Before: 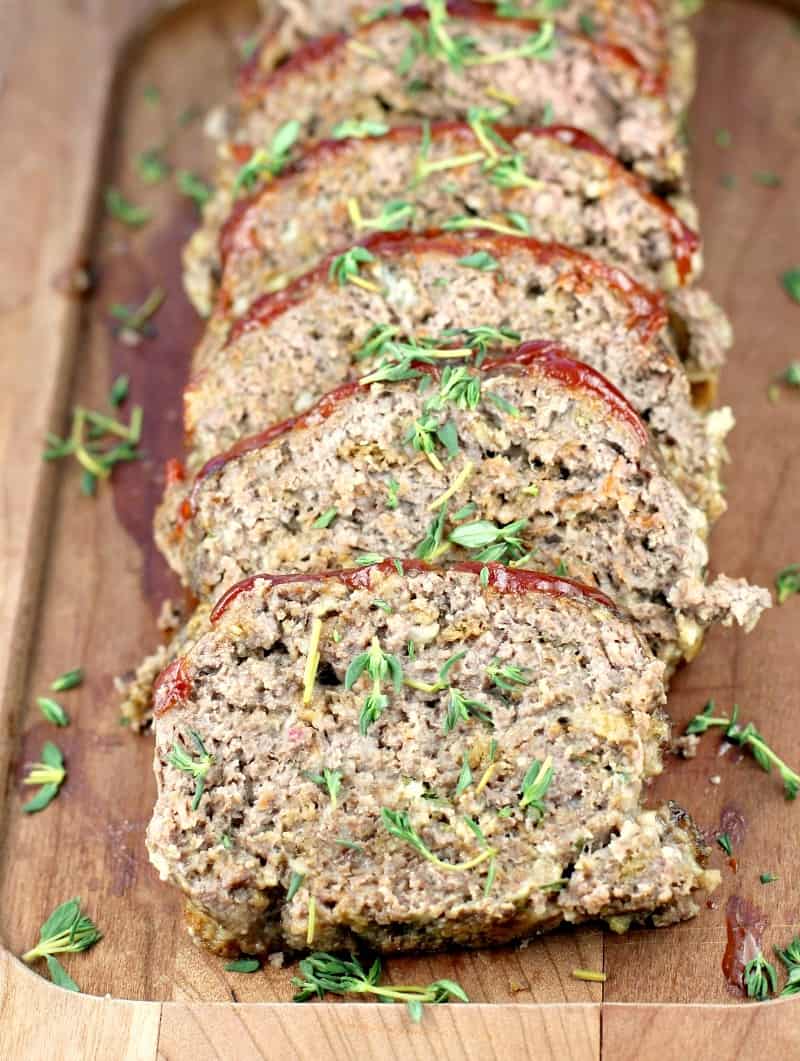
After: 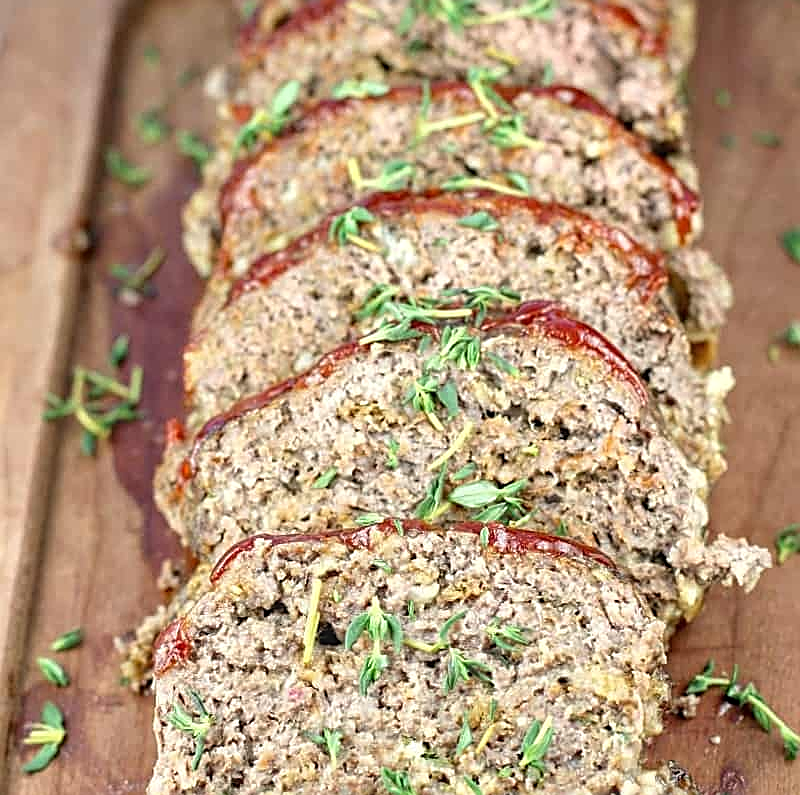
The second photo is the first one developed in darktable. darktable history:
sharpen: amount 0.75
crop: top 3.857%, bottom 21.132%
local contrast: detail 115%
